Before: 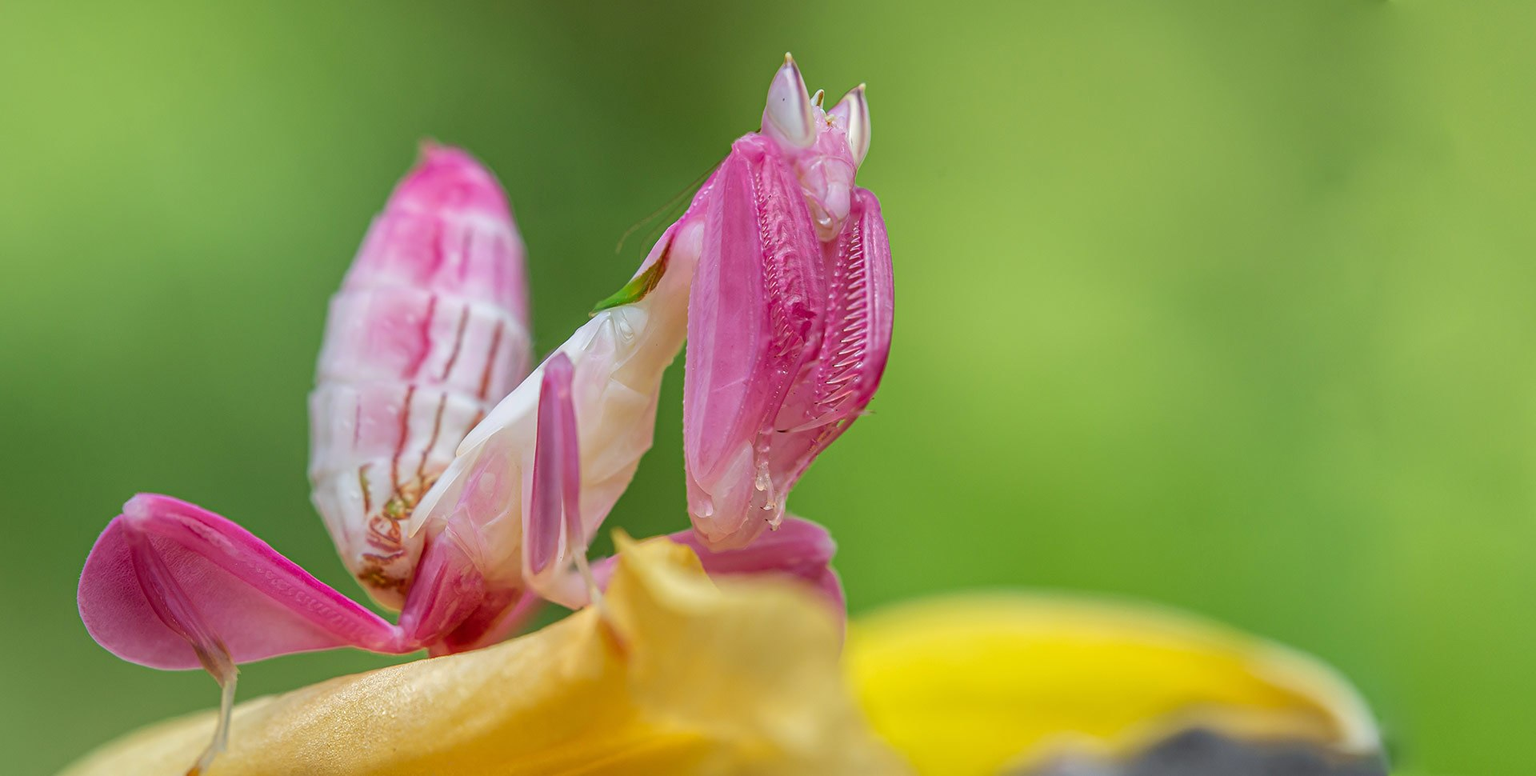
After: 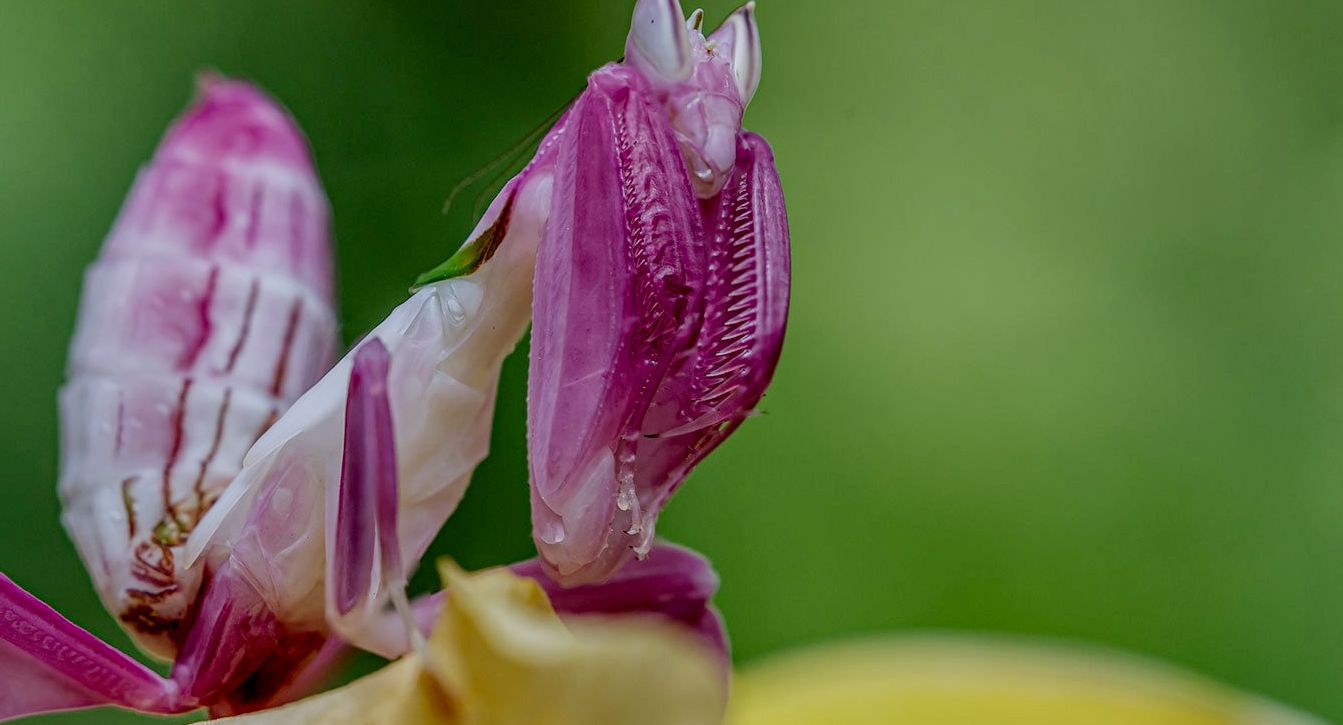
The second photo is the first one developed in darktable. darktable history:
crop and rotate: left 17.046%, top 10.659%, right 12.989%, bottom 14.553%
color calibration: illuminant as shot in camera, x 0.37, y 0.382, temperature 4313.32 K
exposure: black level correction 0.006, exposure -0.226 EV, compensate highlight preservation false
filmic rgb: middle gray luminance 30%, black relative exposure -9 EV, white relative exposure 7 EV, threshold 6 EV, target black luminance 0%, hardness 2.94, latitude 2.04%, contrast 0.963, highlights saturation mix 5%, shadows ↔ highlights balance 12.16%, add noise in highlights 0, preserve chrominance no, color science v3 (2019), use custom middle-gray values true, iterations of high-quality reconstruction 0, contrast in highlights soft, enable highlight reconstruction true
local contrast: highlights 79%, shadows 56%, detail 175%, midtone range 0.428
